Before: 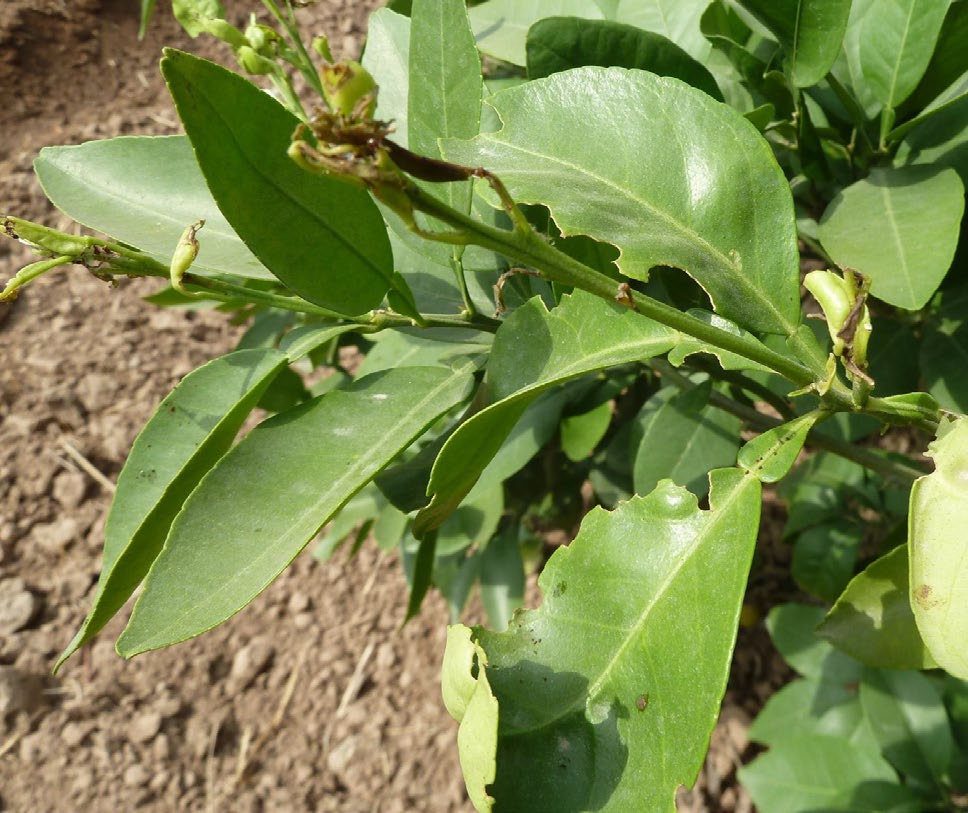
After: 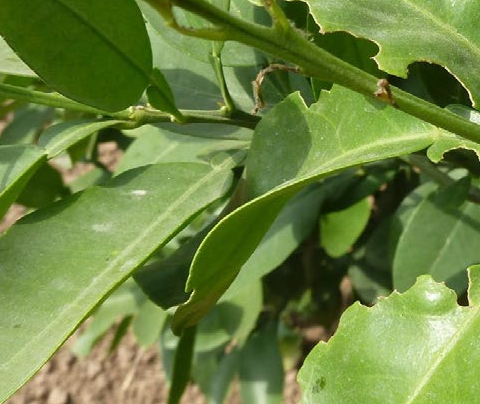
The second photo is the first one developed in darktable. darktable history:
crop: left 24.952%, top 25.204%, right 25.425%, bottom 25.06%
